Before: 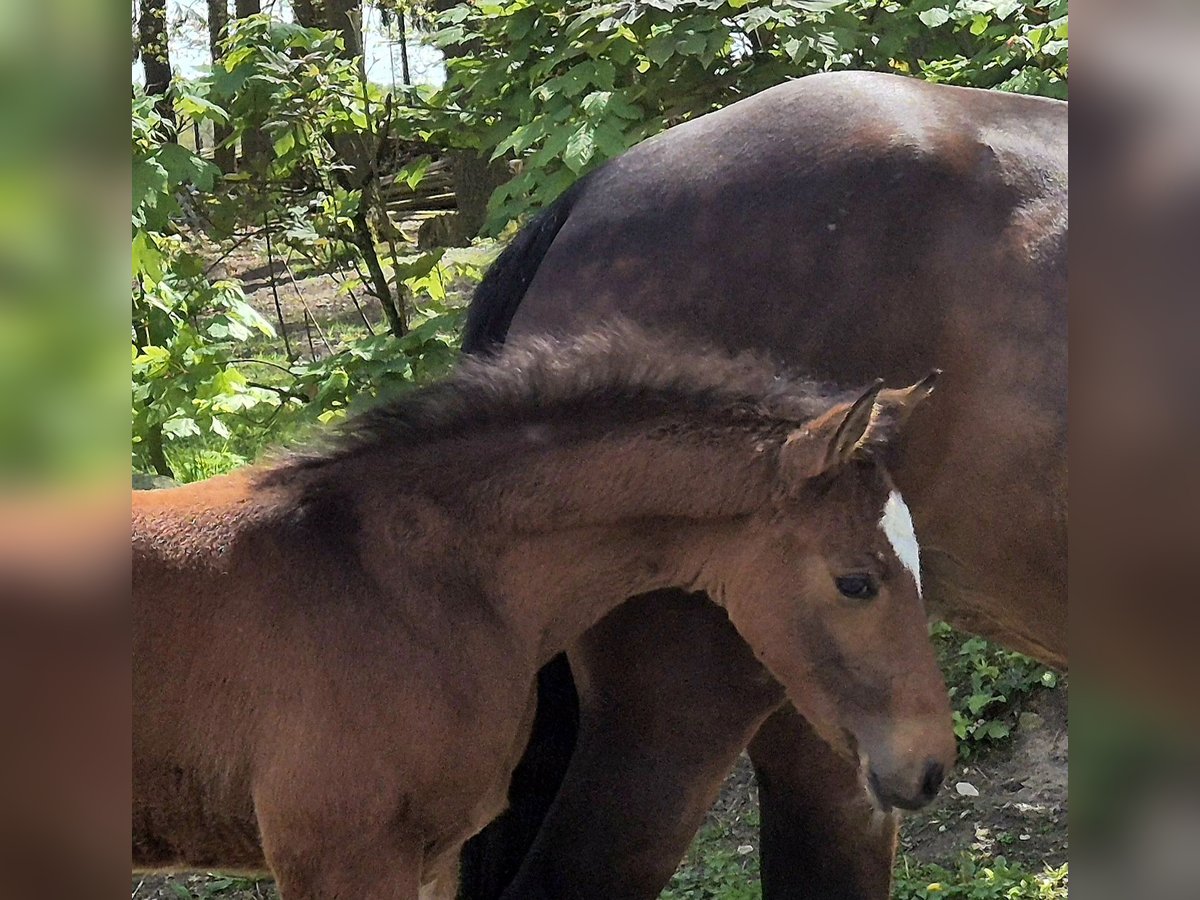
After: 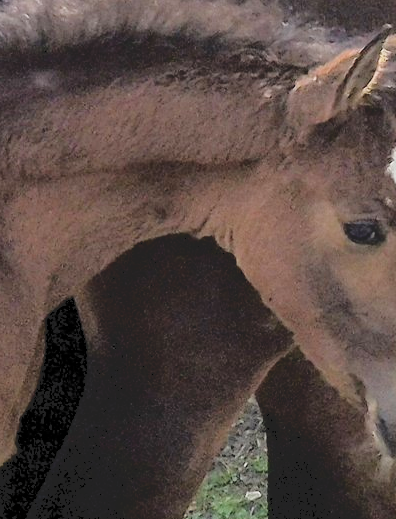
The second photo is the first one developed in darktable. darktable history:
tone equalizer: edges refinement/feathering 500, mask exposure compensation -1.57 EV, preserve details no
filmic rgb: middle gray luminance 18.28%, black relative exposure -9.02 EV, white relative exposure 3.74 EV, threshold 2.95 EV, target black luminance 0%, hardness 4.89, latitude 68.28%, contrast 0.956, highlights saturation mix 20.81%, shadows ↔ highlights balance 20.76%, enable highlight reconstruction true
exposure: exposure 0.552 EV, compensate exposure bias true, compensate highlight preservation false
crop: left 41.04%, top 39.334%, right 25.944%, bottom 2.975%
tone curve: curves: ch0 [(0, 0) (0.003, 0.128) (0.011, 0.133) (0.025, 0.133) (0.044, 0.141) (0.069, 0.152) (0.1, 0.169) (0.136, 0.201) (0.177, 0.239) (0.224, 0.294) (0.277, 0.358) (0.335, 0.428) (0.399, 0.488) (0.468, 0.55) (0.543, 0.611) (0.623, 0.678) (0.709, 0.755) (0.801, 0.843) (0.898, 0.91) (1, 1)], color space Lab, independent channels, preserve colors none
